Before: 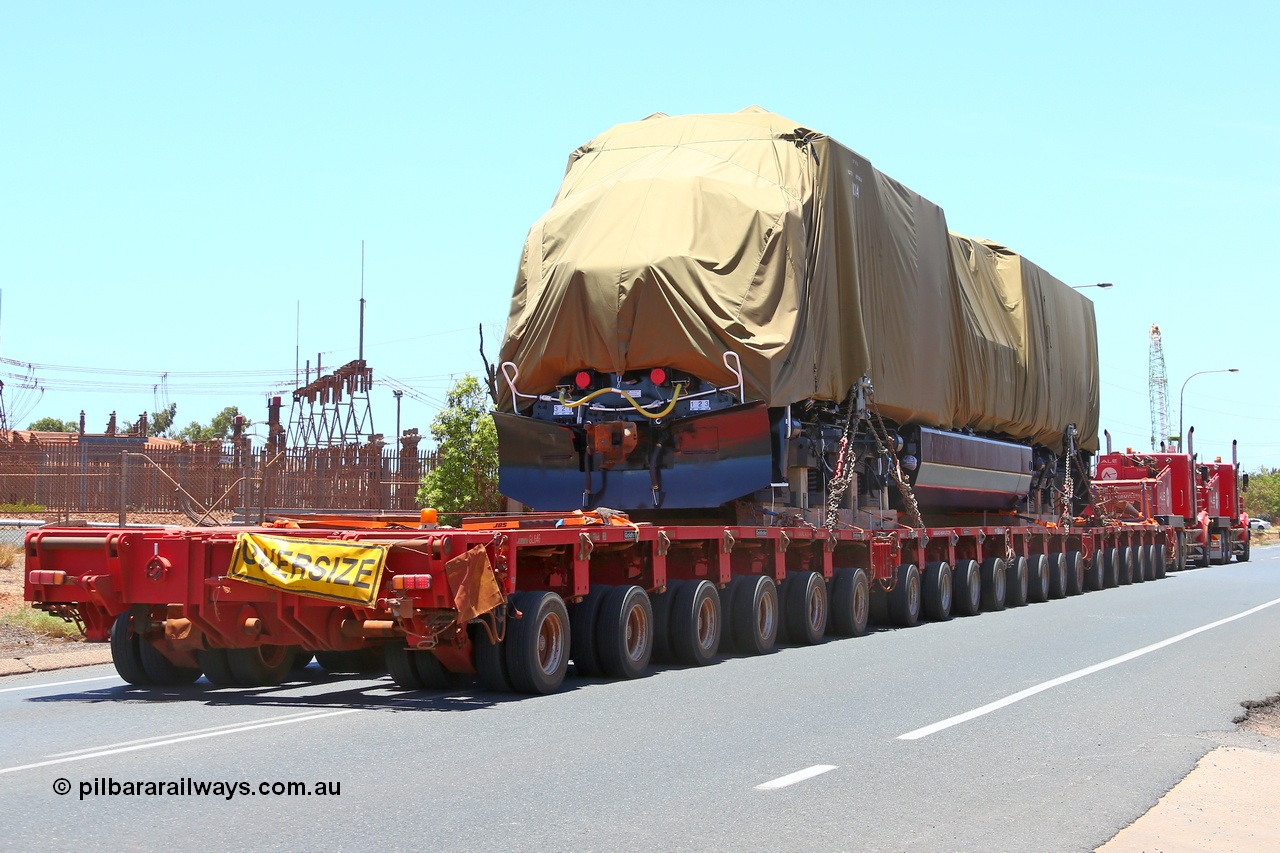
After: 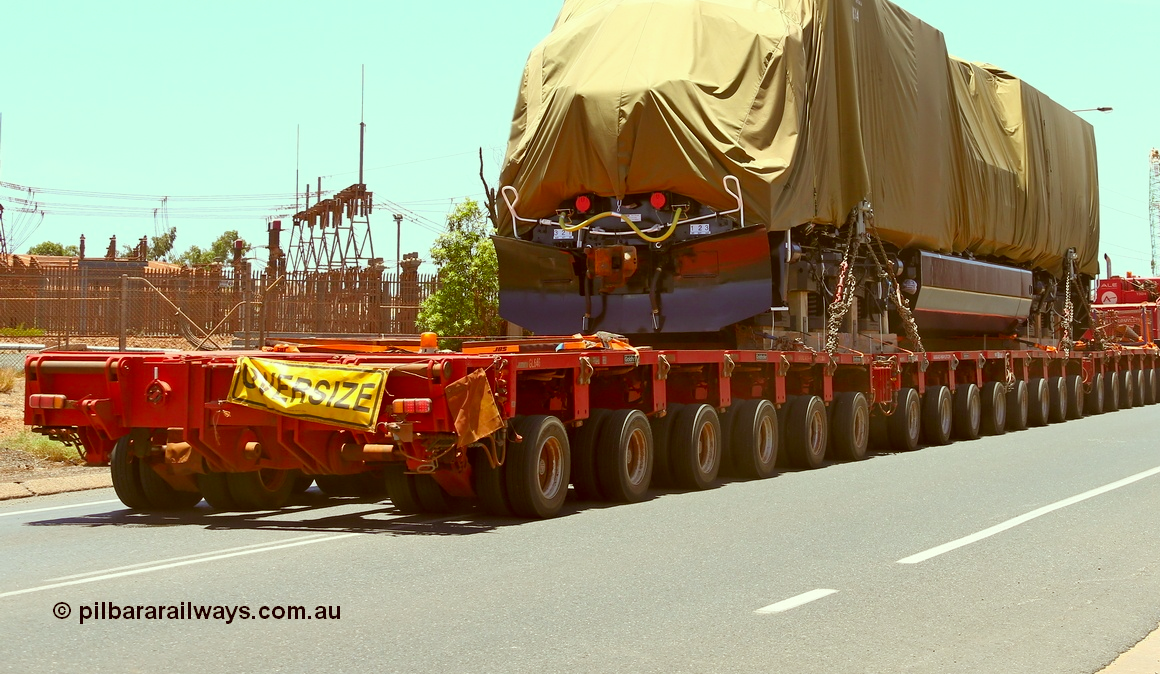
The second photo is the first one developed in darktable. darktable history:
crop: top 20.722%, right 9.356%, bottom 0.253%
color correction: highlights a* -5.58, highlights b* 9.8, shadows a* 9.53, shadows b* 24.94
